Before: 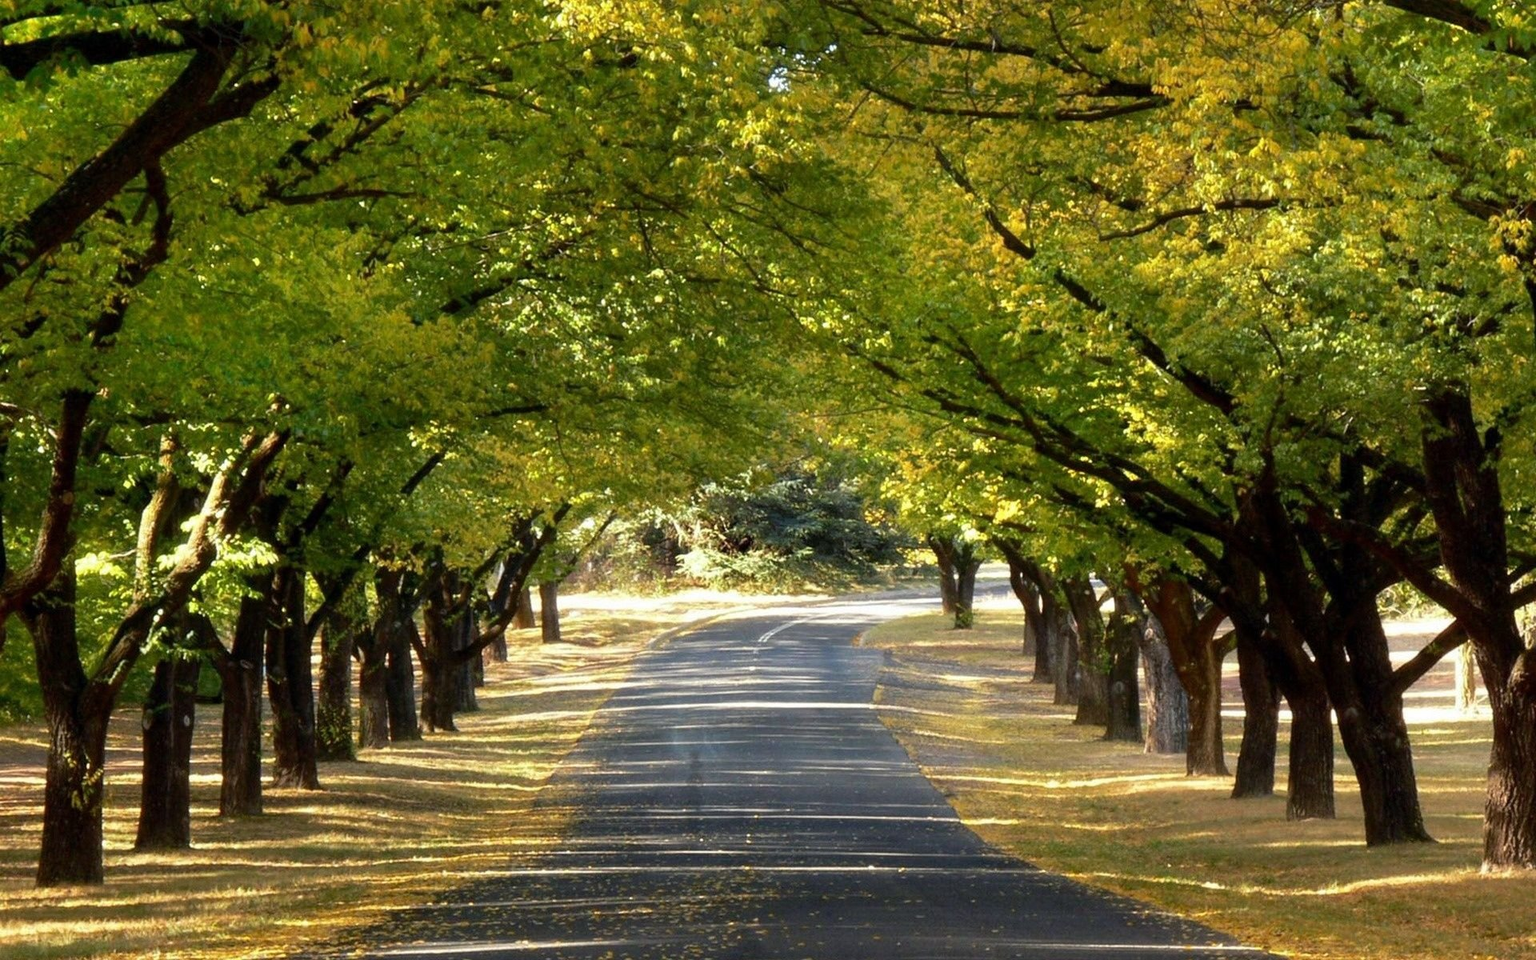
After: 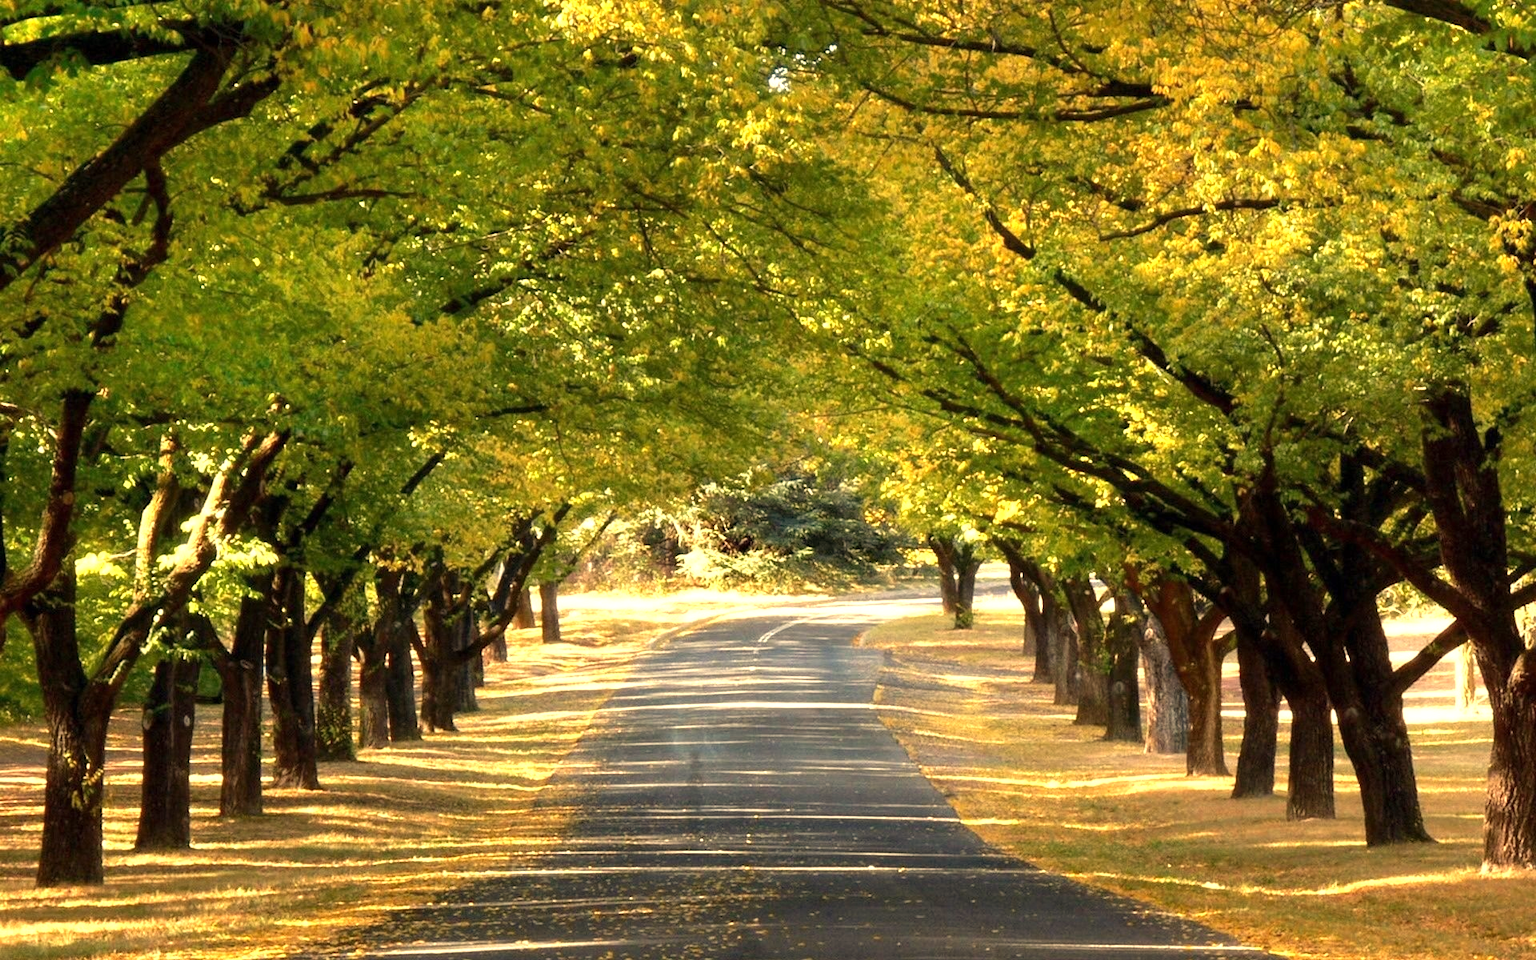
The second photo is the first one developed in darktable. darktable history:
white balance: red 1.123, blue 0.83
exposure: exposure 0.574 EV, compensate highlight preservation false
